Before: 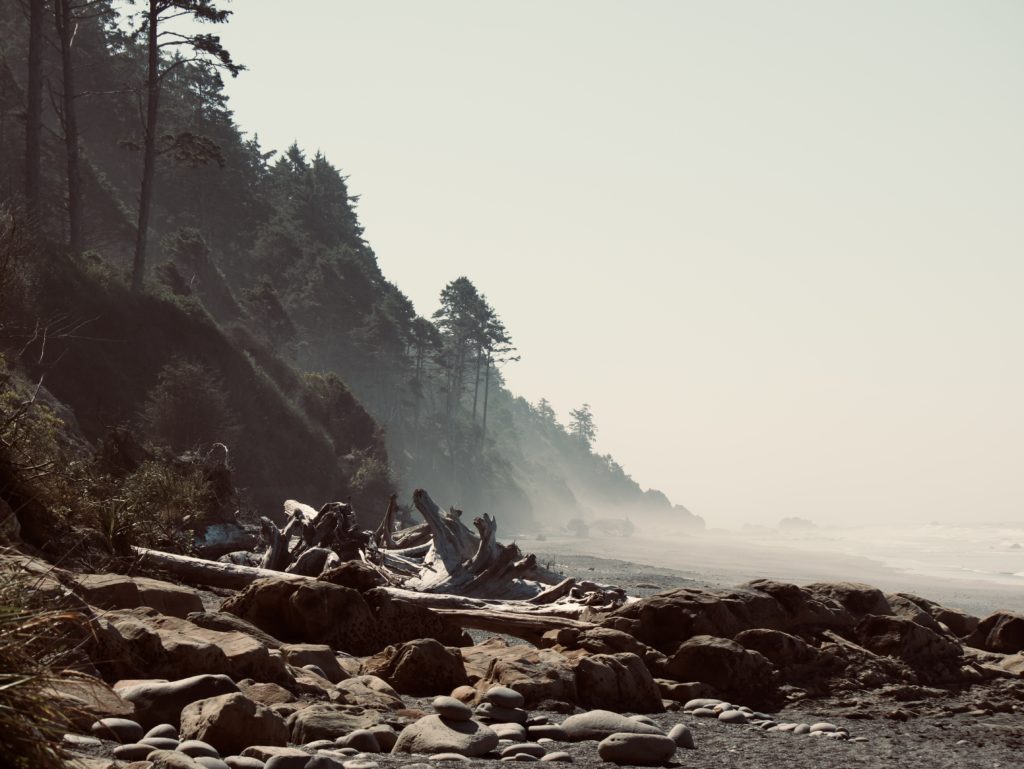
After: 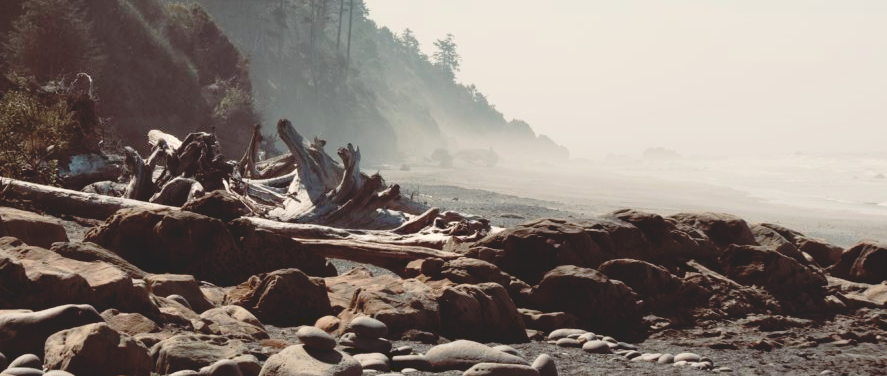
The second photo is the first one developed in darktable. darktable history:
tone curve: curves: ch0 [(0, 0) (0.003, 0.132) (0.011, 0.13) (0.025, 0.134) (0.044, 0.138) (0.069, 0.154) (0.1, 0.17) (0.136, 0.198) (0.177, 0.25) (0.224, 0.308) (0.277, 0.371) (0.335, 0.432) (0.399, 0.491) (0.468, 0.55) (0.543, 0.612) (0.623, 0.679) (0.709, 0.766) (0.801, 0.842) (0.898, 0.912) (1, 1)], preserve colors none
color balance: mode lift, gamma, gain (sRGB)
crop and rotate: left 13.306%, top 48.129%, bottom 2.928%
